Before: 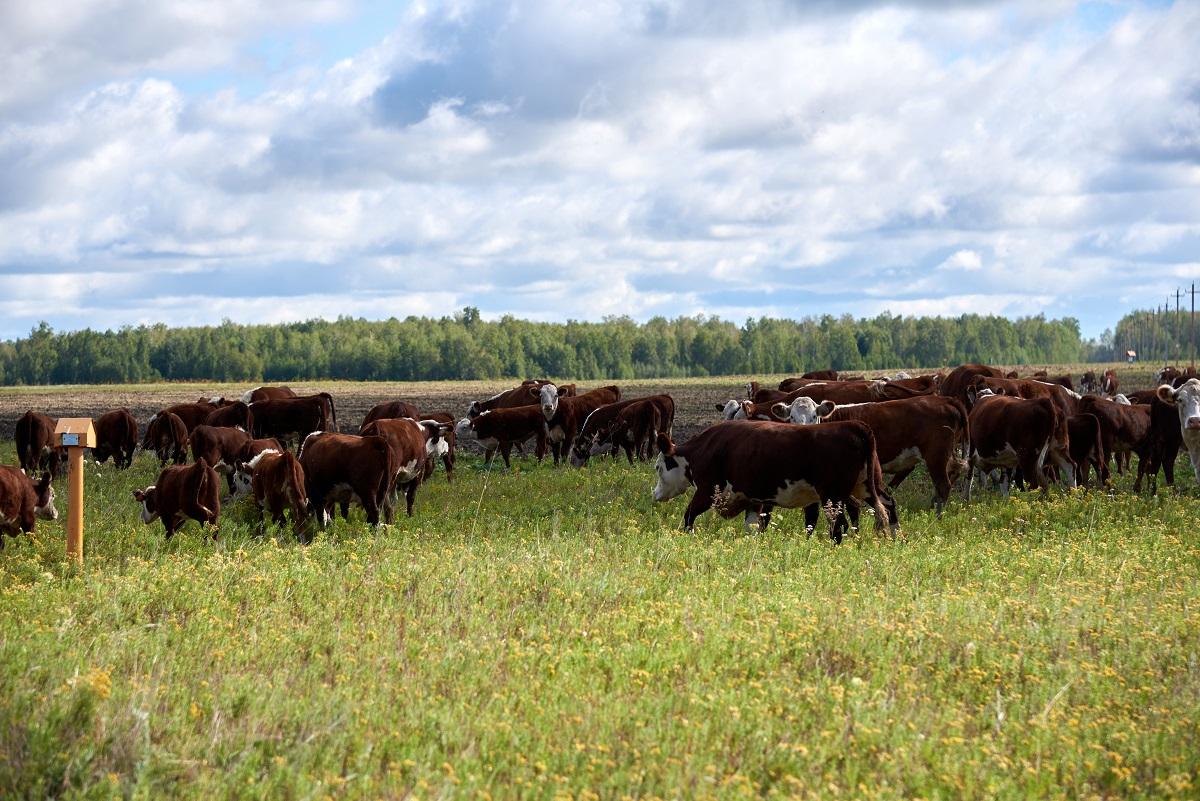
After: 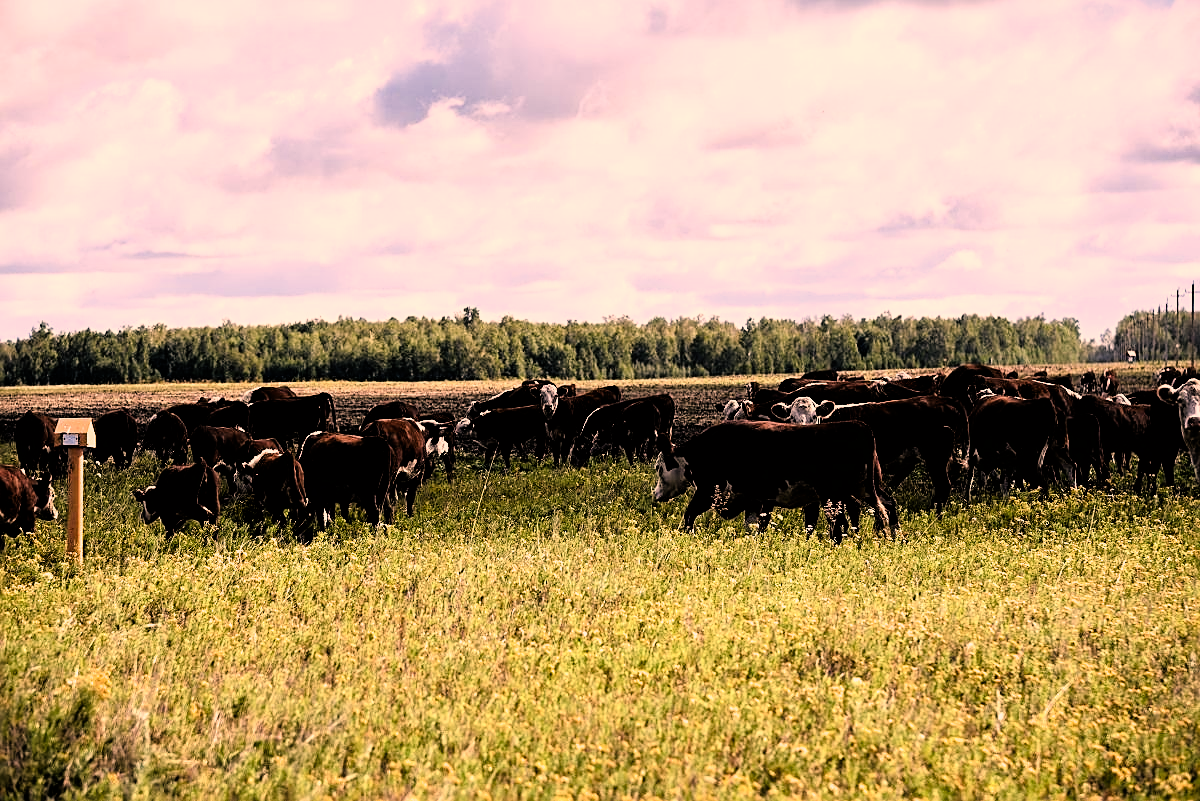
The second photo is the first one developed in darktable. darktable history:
filmic rgb: black relative exposure -3.75 EV, white relative exposure 2.4 EV, dynamic range scaling -50%, hardness 3.42, latitude 30%, contrast 1.8
shadows and highlights: shadows 52.34, highlights -28.23, soften with gaussian
color correction: highlights a* 21.16, highlights b* 19.61
sharpen: on, module defaults
